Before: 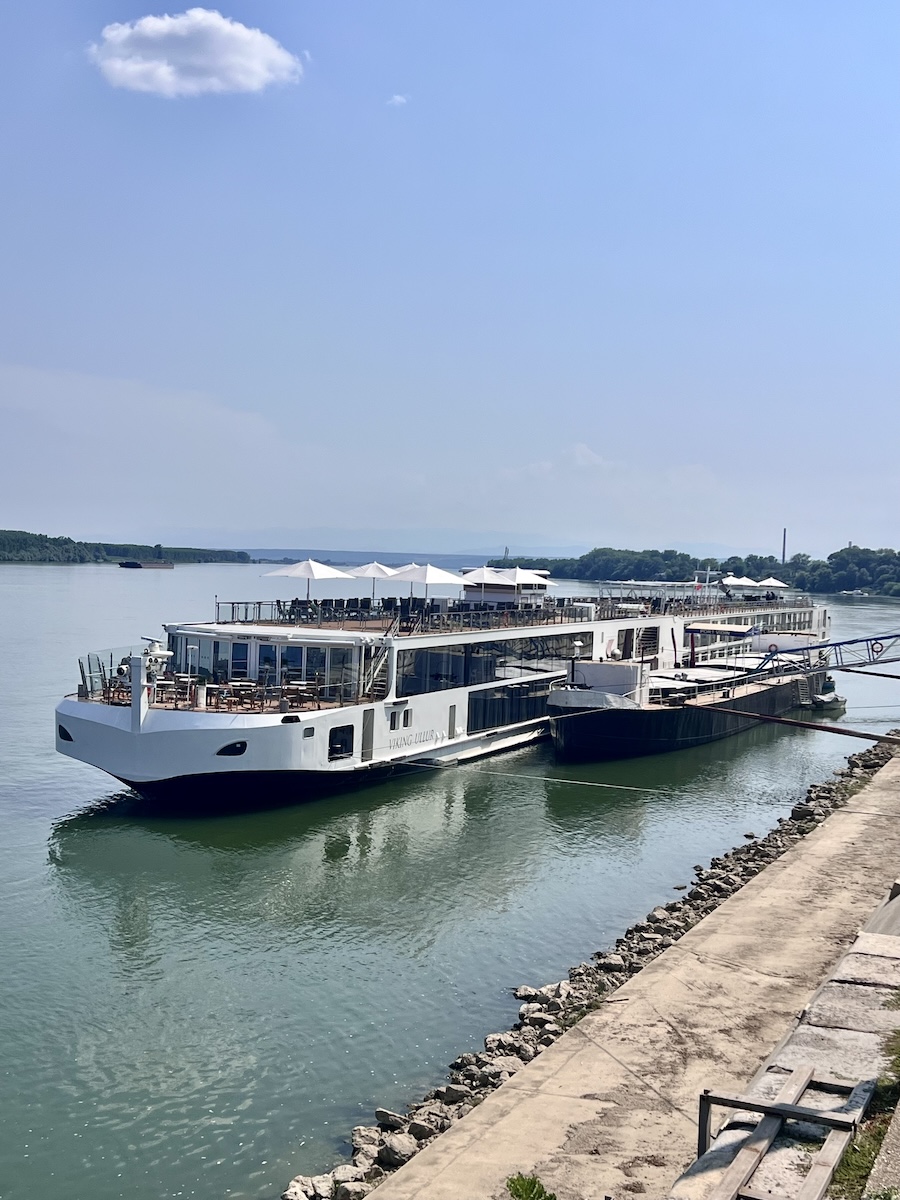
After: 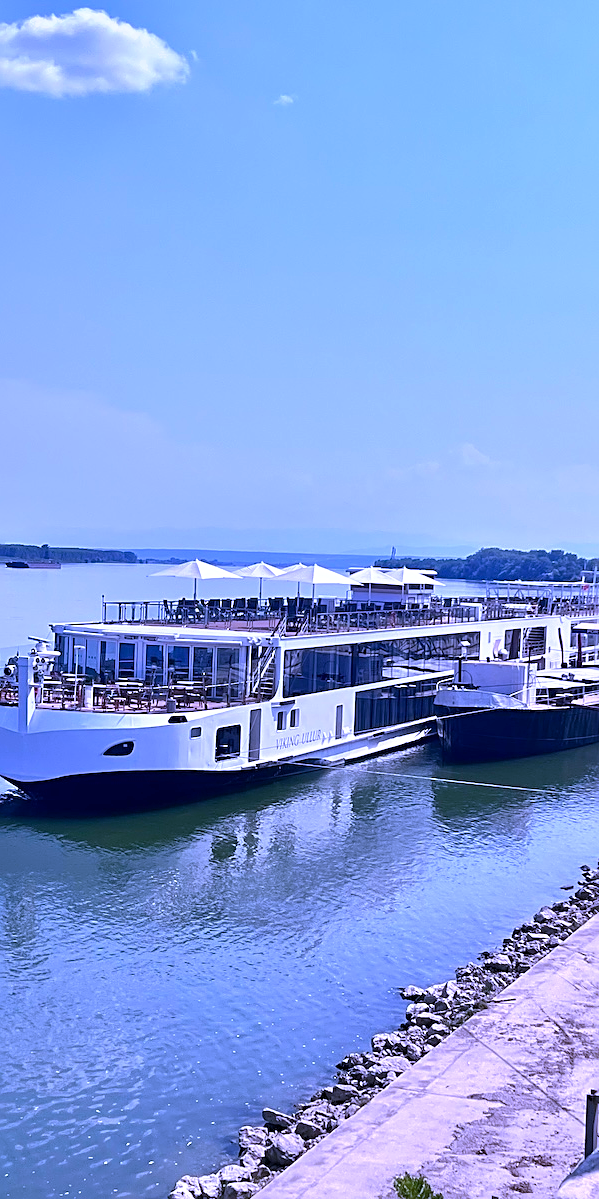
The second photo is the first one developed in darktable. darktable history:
crop and rotate: left 12.648%, right 20.685%
sharpen: on, module defaults
tone equalizer: on, module defaults
white balance: red 0.98, blue 1.61
levels: levels [0, 0.476, 0.951]
exposure: exposure 0.078 EV, compensate highlight preservation false
color balance rgb: on, module defaults
shadows and highlights: shadows 25, white point adjustment -3, highlights -30
